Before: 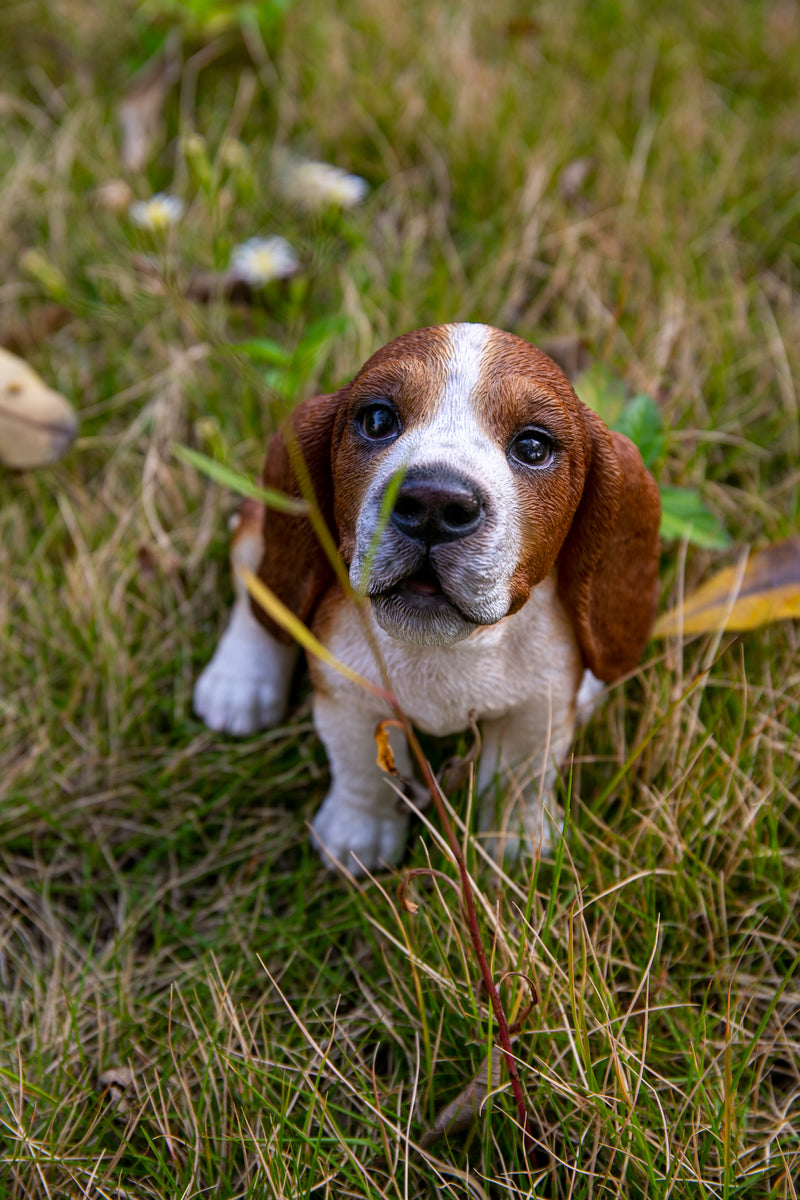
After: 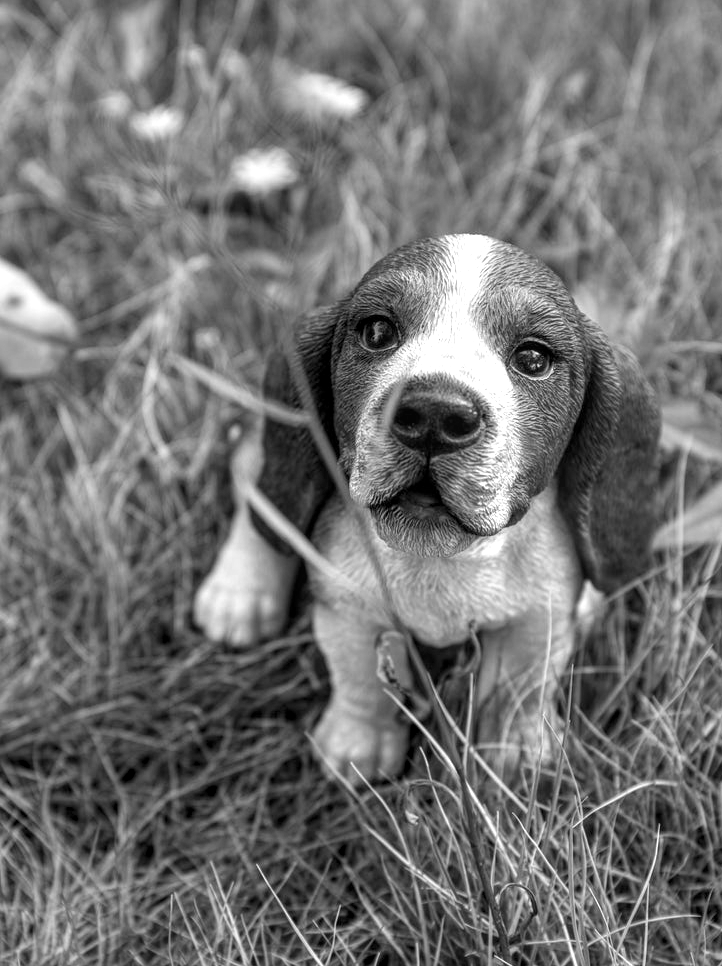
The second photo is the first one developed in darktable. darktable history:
color correction: highlights a* -0.482, highlights b* 40, shadows a* 9.8, shadows b* -0.161
monochrome: a 14.95, b -89.96
levels: mode automatic
exposure: exposure 0.95 EV, compensate highlight preservation false
color balance: lift [1, 0.998, 1.001, 1.002], gamma [1, 1.02, 1, 0.98], gain [1, 1.02, 1.003, 0.98]
crop: top 7.49%, right 9.717%, bottom 11.943%
white balance: red 1, blue 1
local contrast: on, module defaults
